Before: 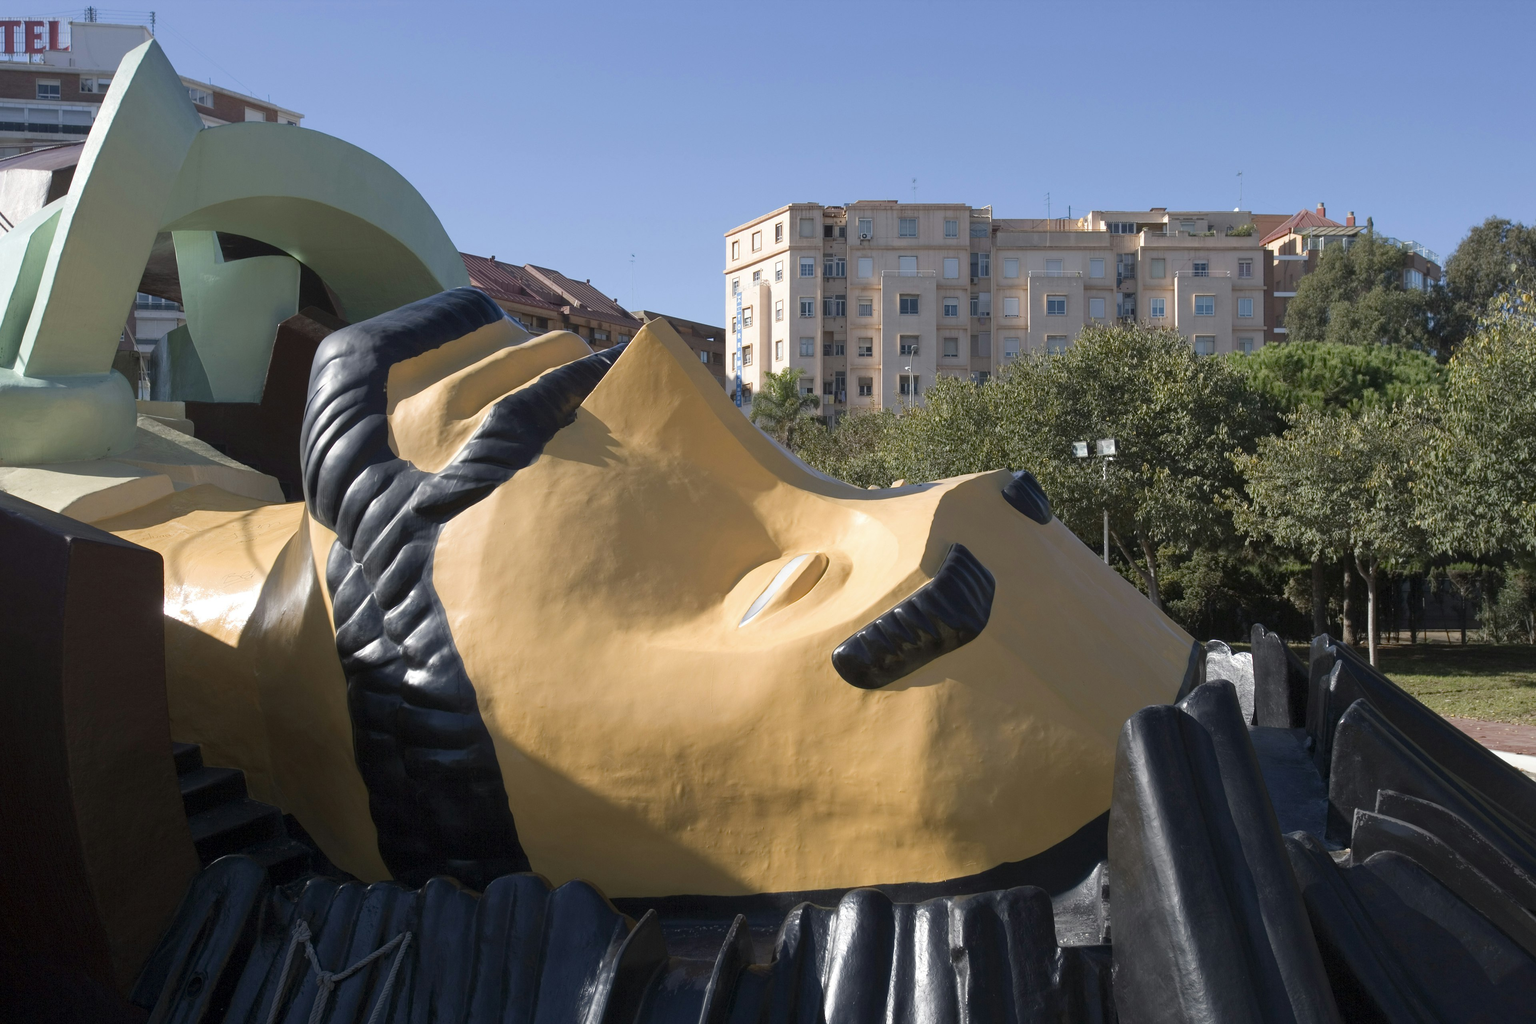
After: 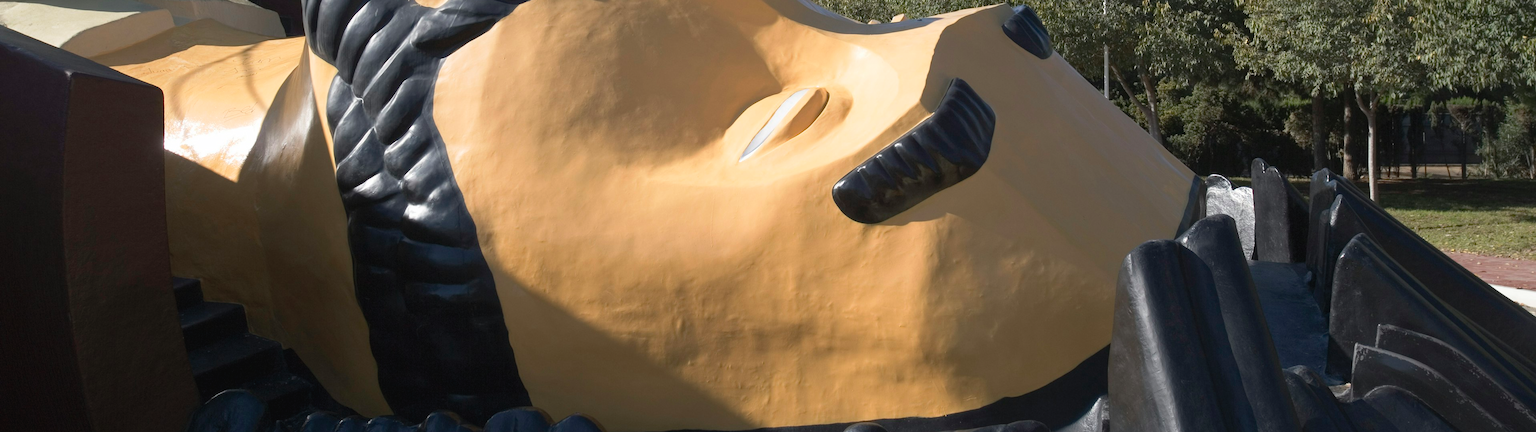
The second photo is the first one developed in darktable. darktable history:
tone curve: curves: ch0 [(0, 0.024) (0.119, 0.146) (0.474, 0.464) (0.718, 0.721) (0.817, 0.839) (1, 0.998)]; ch1 [(0, 0) (0.377, 0.416) (0.439, 0.451) (0.477, 0.477) (0.501, 0.503) (0.538, 0.544) (0.58, 0.602) (0.664, 0.676) (0.783, 0.804) (1, 1)]; ch2 [(0, 0) (0.38, 0.405) (0.463, 0.456) (0.498, 0.497) (0.524, 0.535) (0.578, 0.576) (0.648, 0.665) (1, 1)], preserve colors none
crop: top 45.493%, bottom 12.222%
